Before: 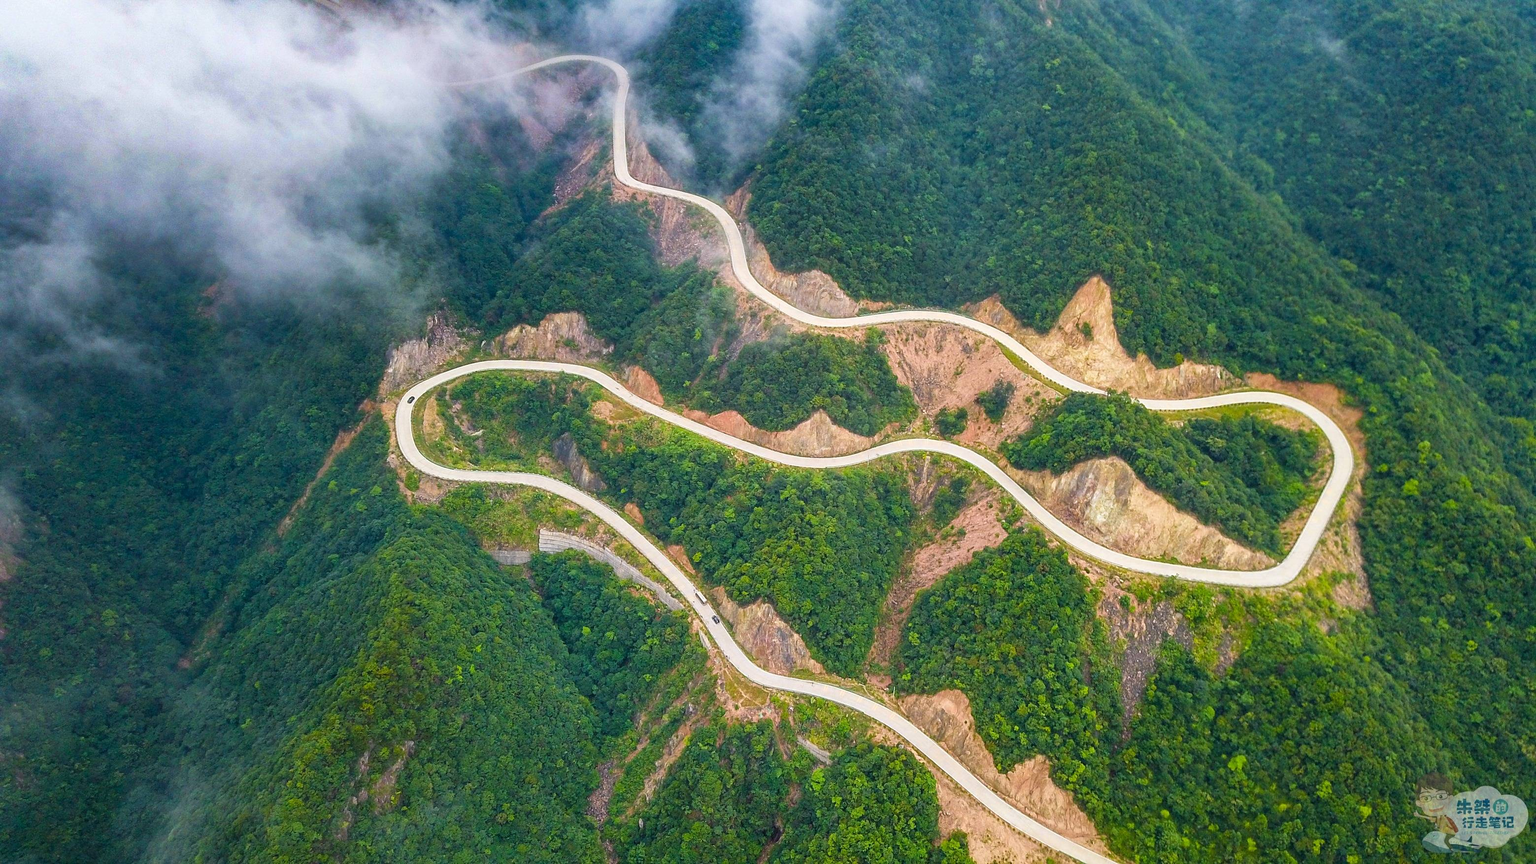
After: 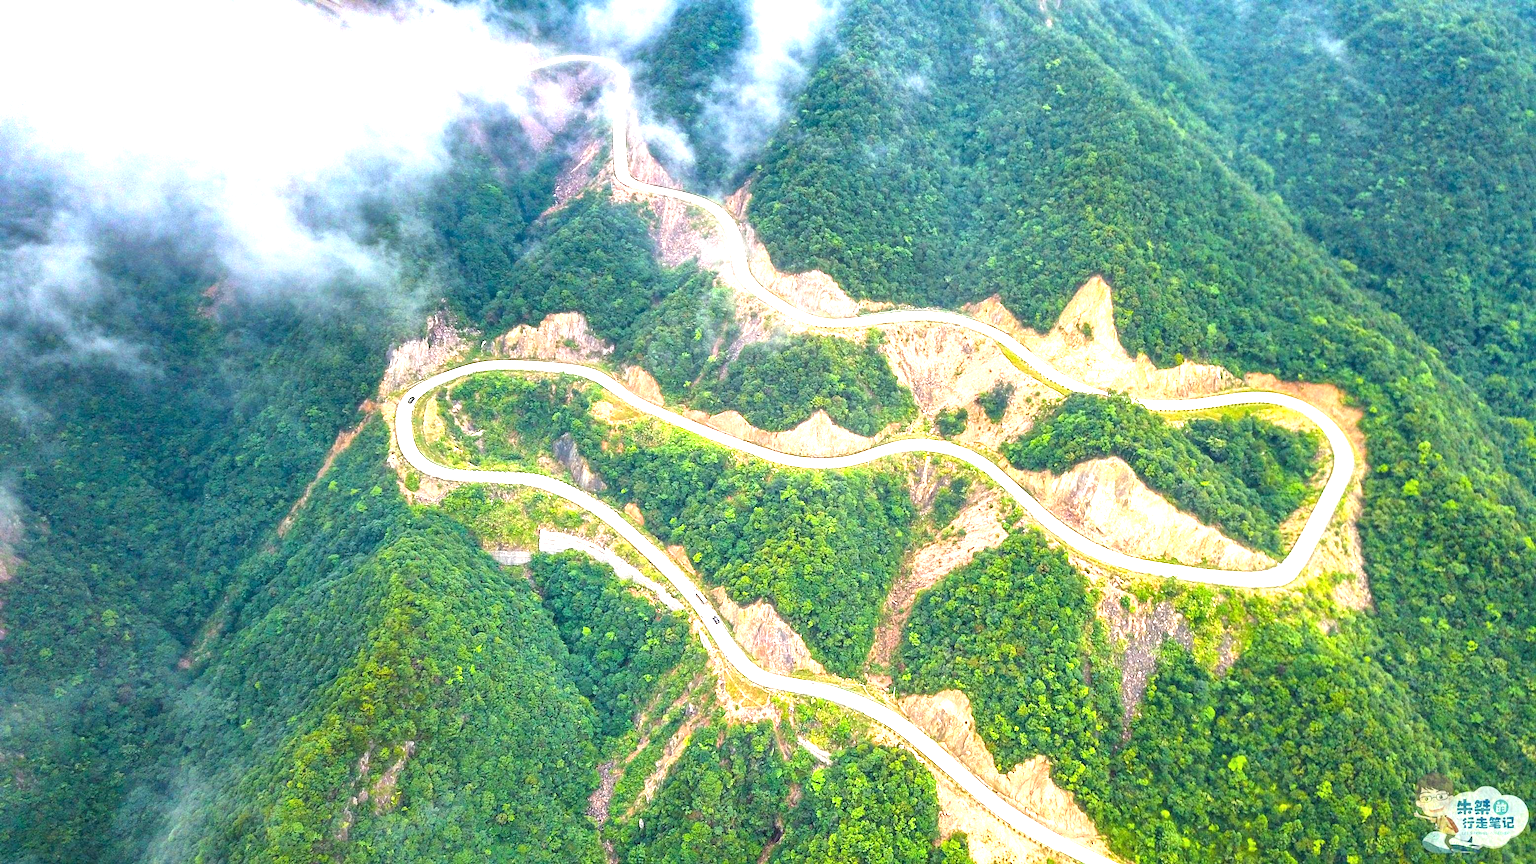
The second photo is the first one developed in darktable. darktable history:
local contrast: mode bilateral grid, contrast 21, coarseness 50, detail 120%, midtone range 0.2
exposure: black level correction 0, exposure 1.51 EV, compensate highlight preservation false
